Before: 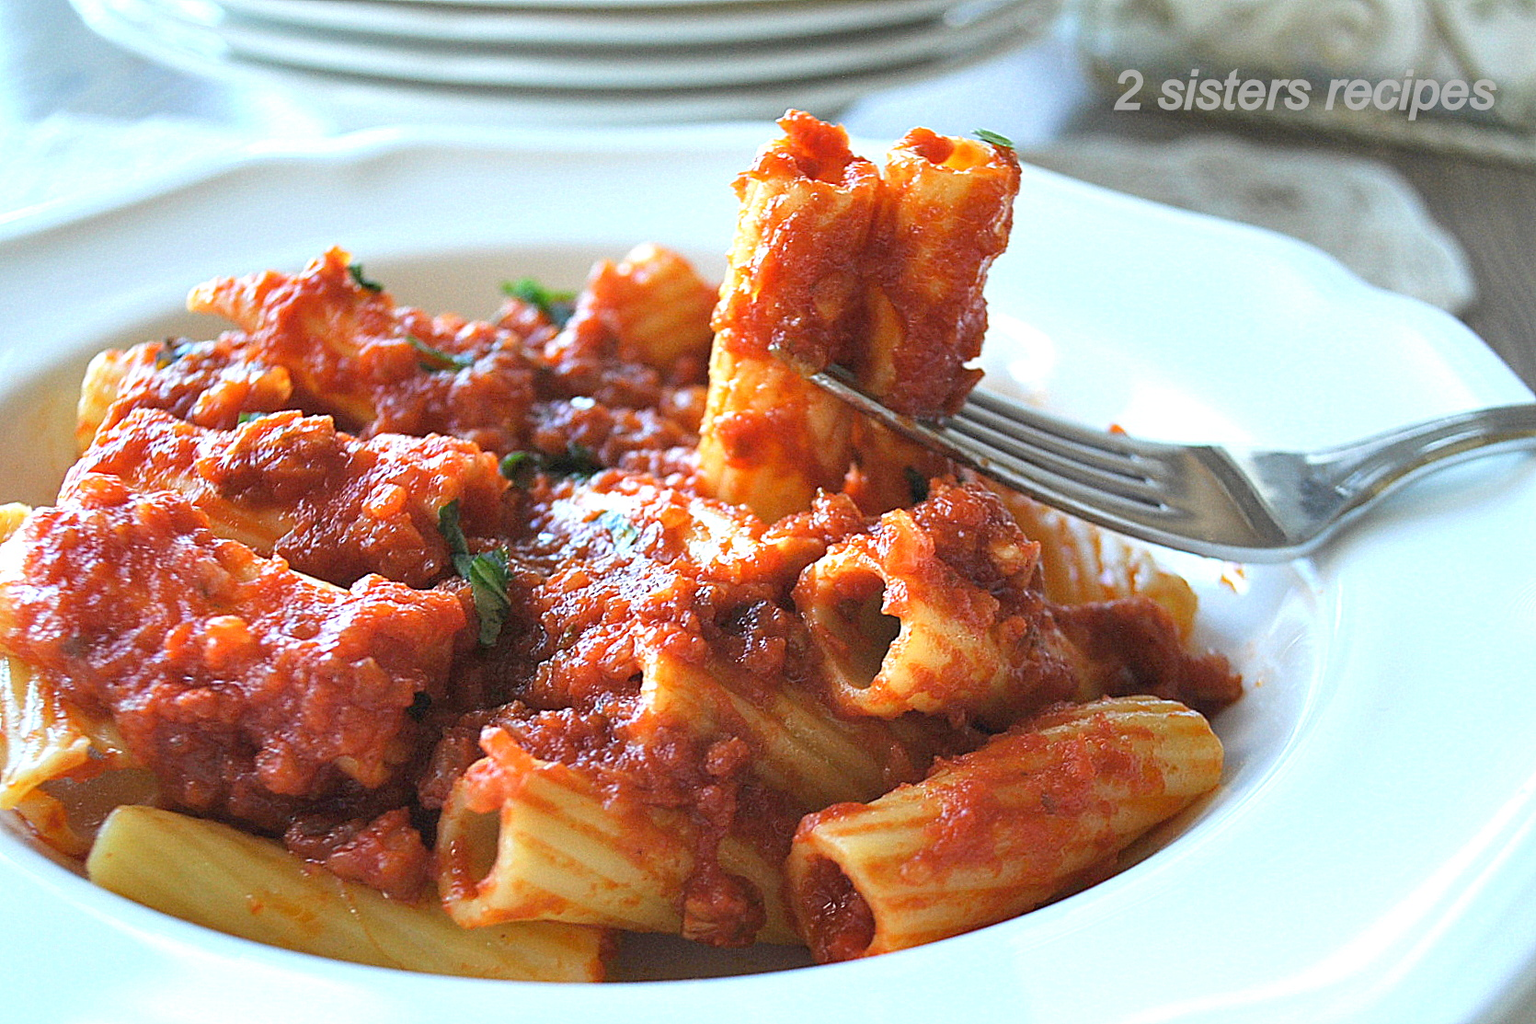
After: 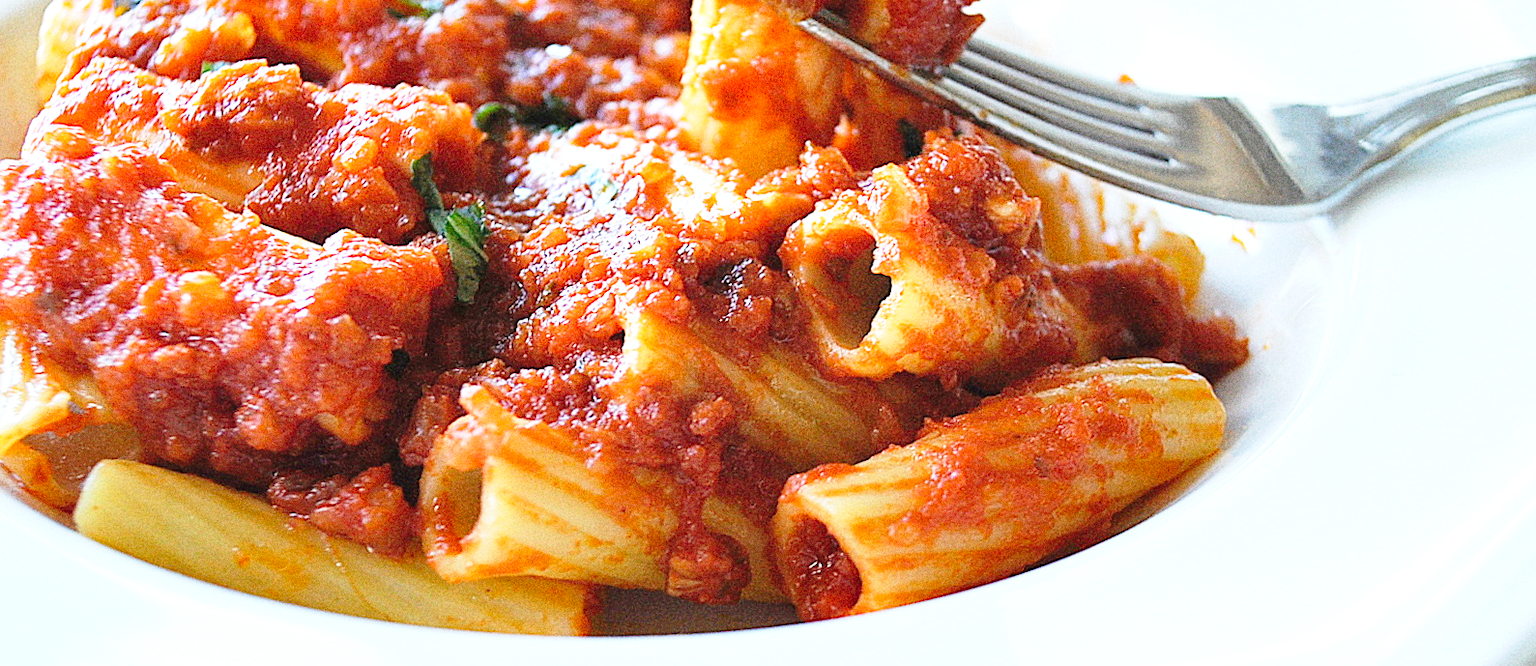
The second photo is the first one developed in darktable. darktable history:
crop and rotate: top 36.435%
rotate and perspective: rotation 0.074°, lens shift (vertical) 0.096, lens shift (horizontal) -0.041, crop left 0.043, crop right 0.952, crop top 0.024, crop bottom 0.979
base curve: curves: ch0 [(0, 0) (0.028, 0.03) (0.121, 0.232) (0.46, 0.748) (0.859, 0.968) (1, 1)], preserve colors none
grain: coarseness 9.61 ISO, strength 35.62%
